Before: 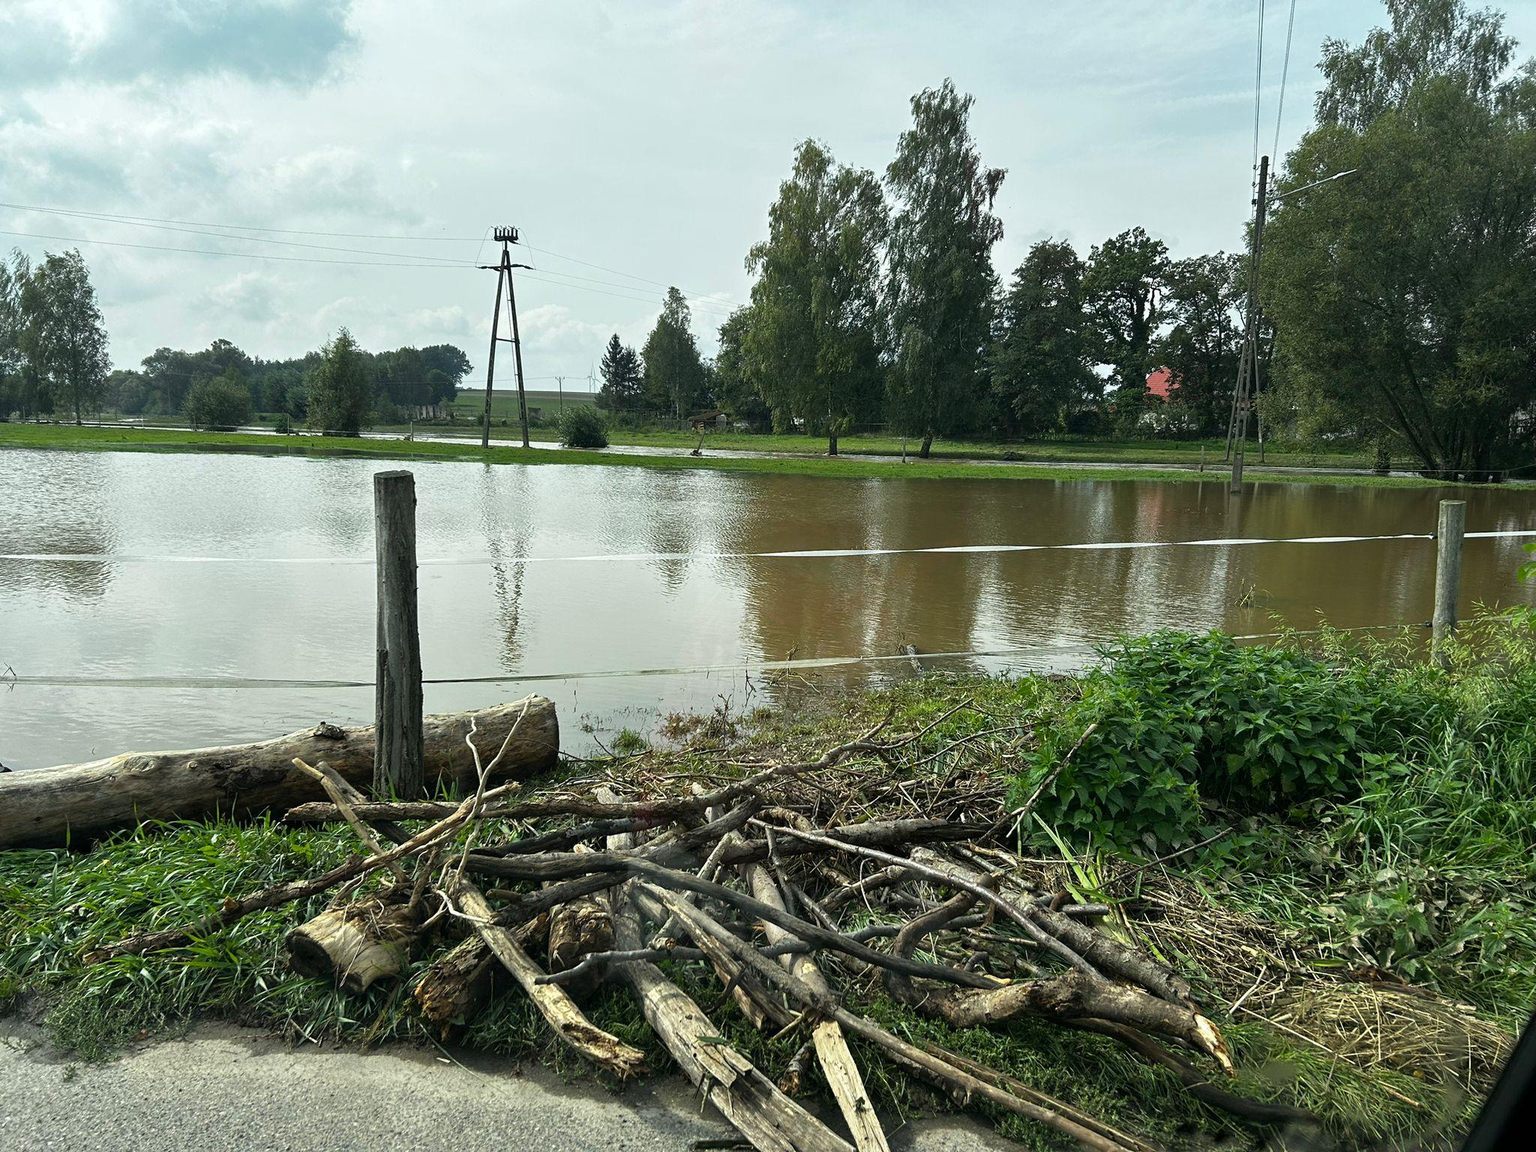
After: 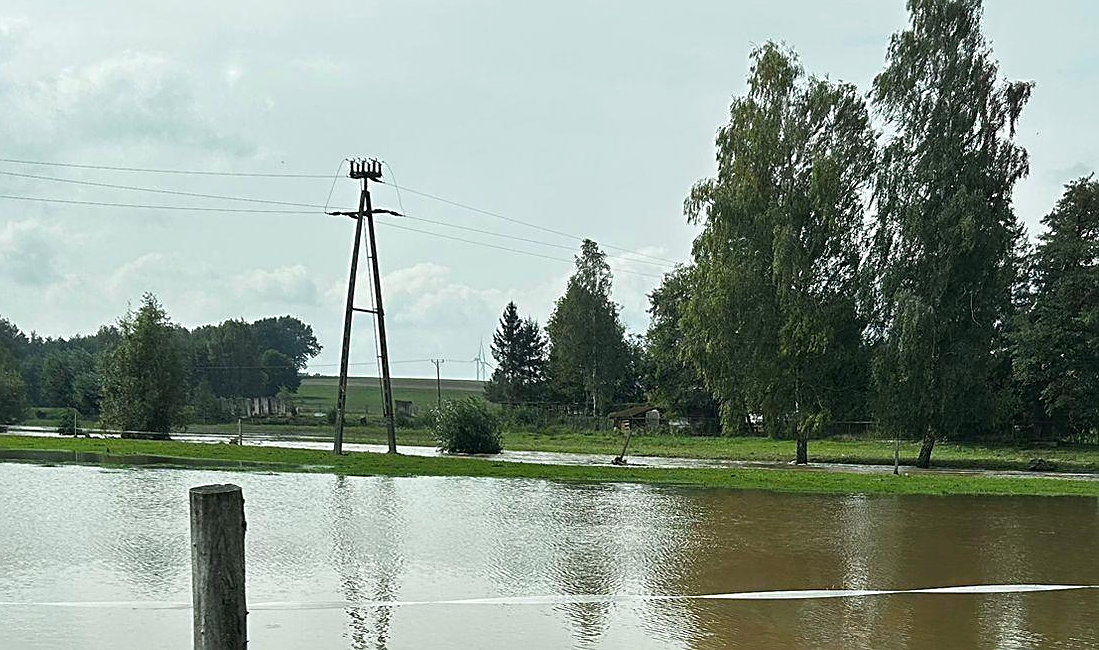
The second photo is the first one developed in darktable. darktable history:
crop: left 15.128%, top 9.32%, right 31.208%, bottom 48.313%
exposure: exposure -0.065 EV, compensate exposure bias true, compensate highlight preservation false
sharpen: on, module defaults
